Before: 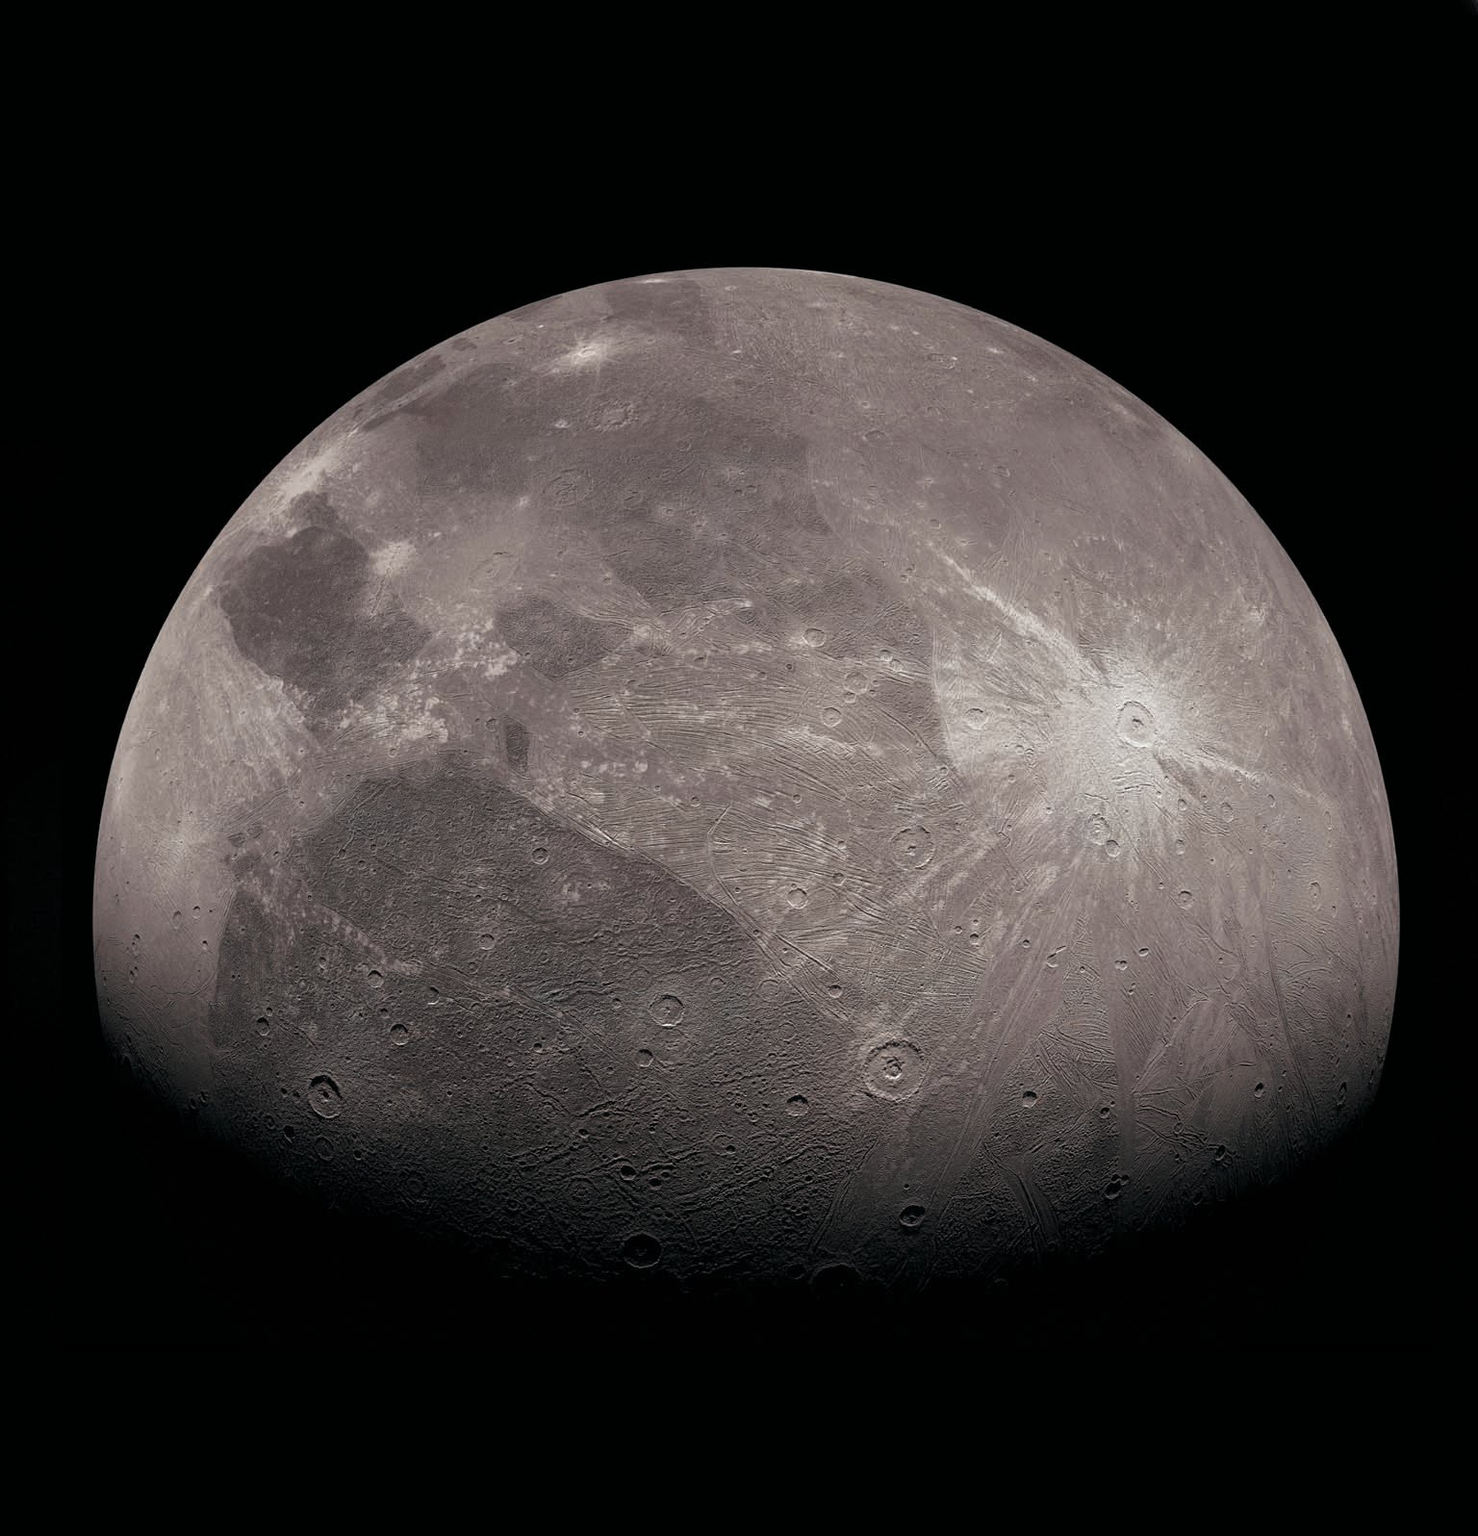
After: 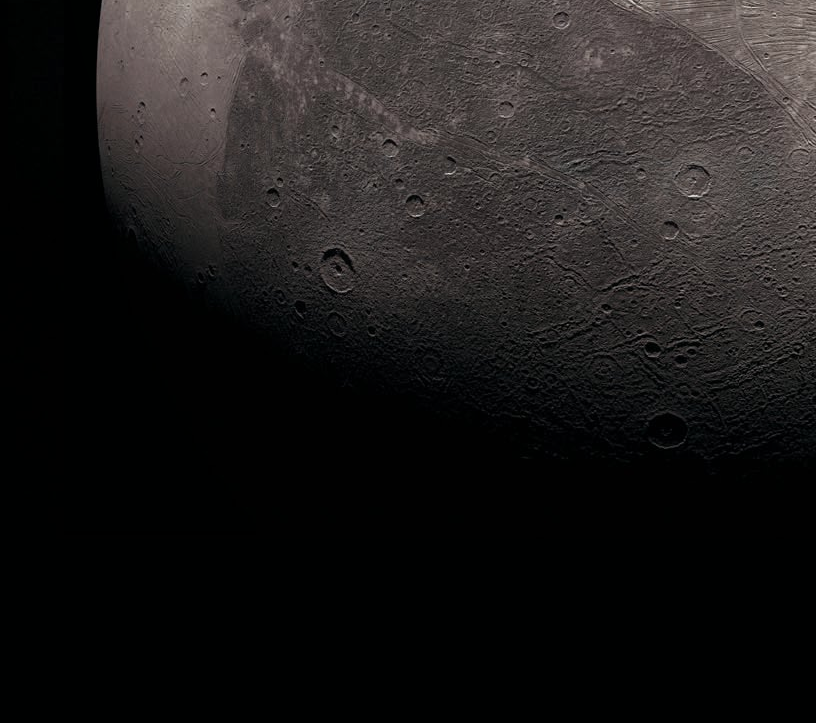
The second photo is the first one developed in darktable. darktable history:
crop and rotate: top 54.496%, right 46.821%, bottom 0.192%
shadows and highlights: shadows -23.47, highlights 46.51, soften with gaussian
exposure: exposure -0.313 EV, compensate highlight preservation false
